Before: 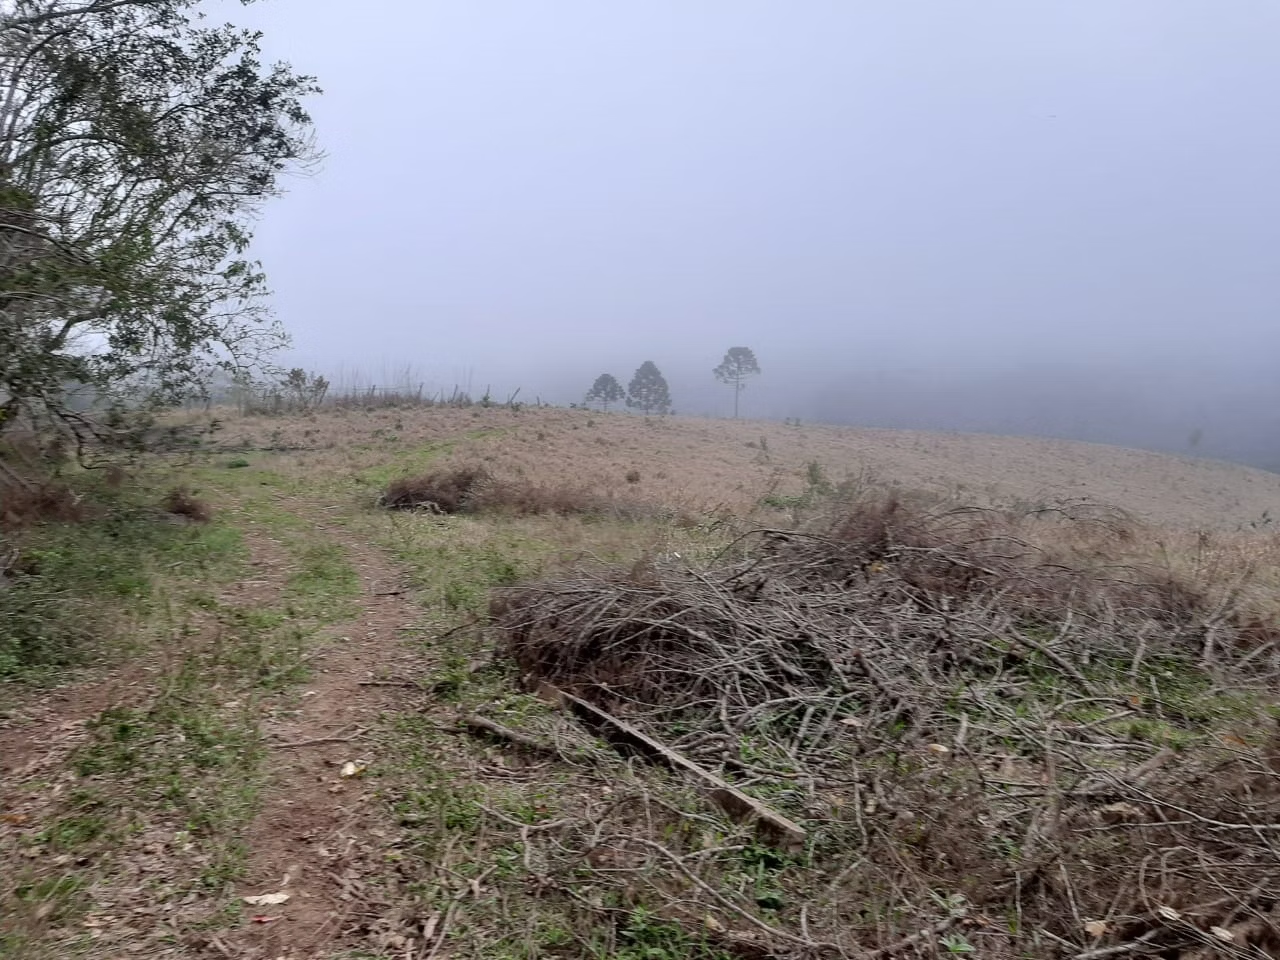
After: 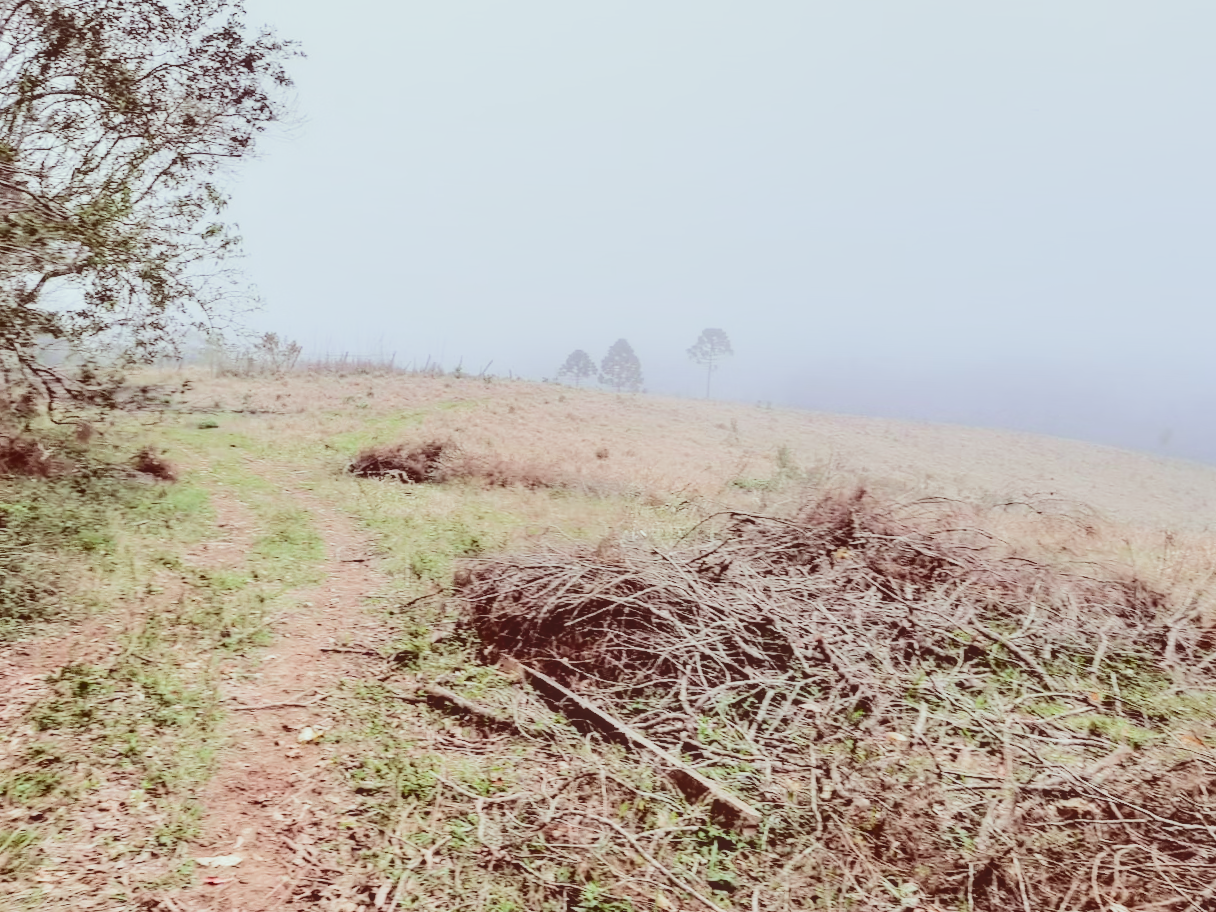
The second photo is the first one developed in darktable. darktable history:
tone curve: curves: ch0 [(0, 0) (0.003, 0.169) (0.011, 0.169) (0.025, 0.169) (0.044, 0.173) (0.069, 0.178) (0.1, 0.183) (0.136, 0.185) (0.177, 0.197) (0.224, 0.227) (0.277, 0.292) (0.335, 0.391) (0.399, 0.491) (0.468, 0.592) (0.543, 0.672) (0.623, 0.734) (0.709, 0.785) (0.801, 0.844) (0.898, 0.893) (1, 1)], color space Lab, independent channels, preserve colors none
color correction: highlights a* -7.04, highlights b* -0.152, shadows a* 20.66, shadows b* 11.56
exposure: black level correction -0.002, exposure 1.111 EV, compensate exposure bias true, compensate highlight preservation false
filmic rgb: black relative exposure -7.65 EV, white relative exposure 4.56 EV, hardness 3.61, color science v5 (2021), contrast in shadows safe, contrast in highlights safe
local contrast: on, module defaults
crop and rotate: angle -2.27°
